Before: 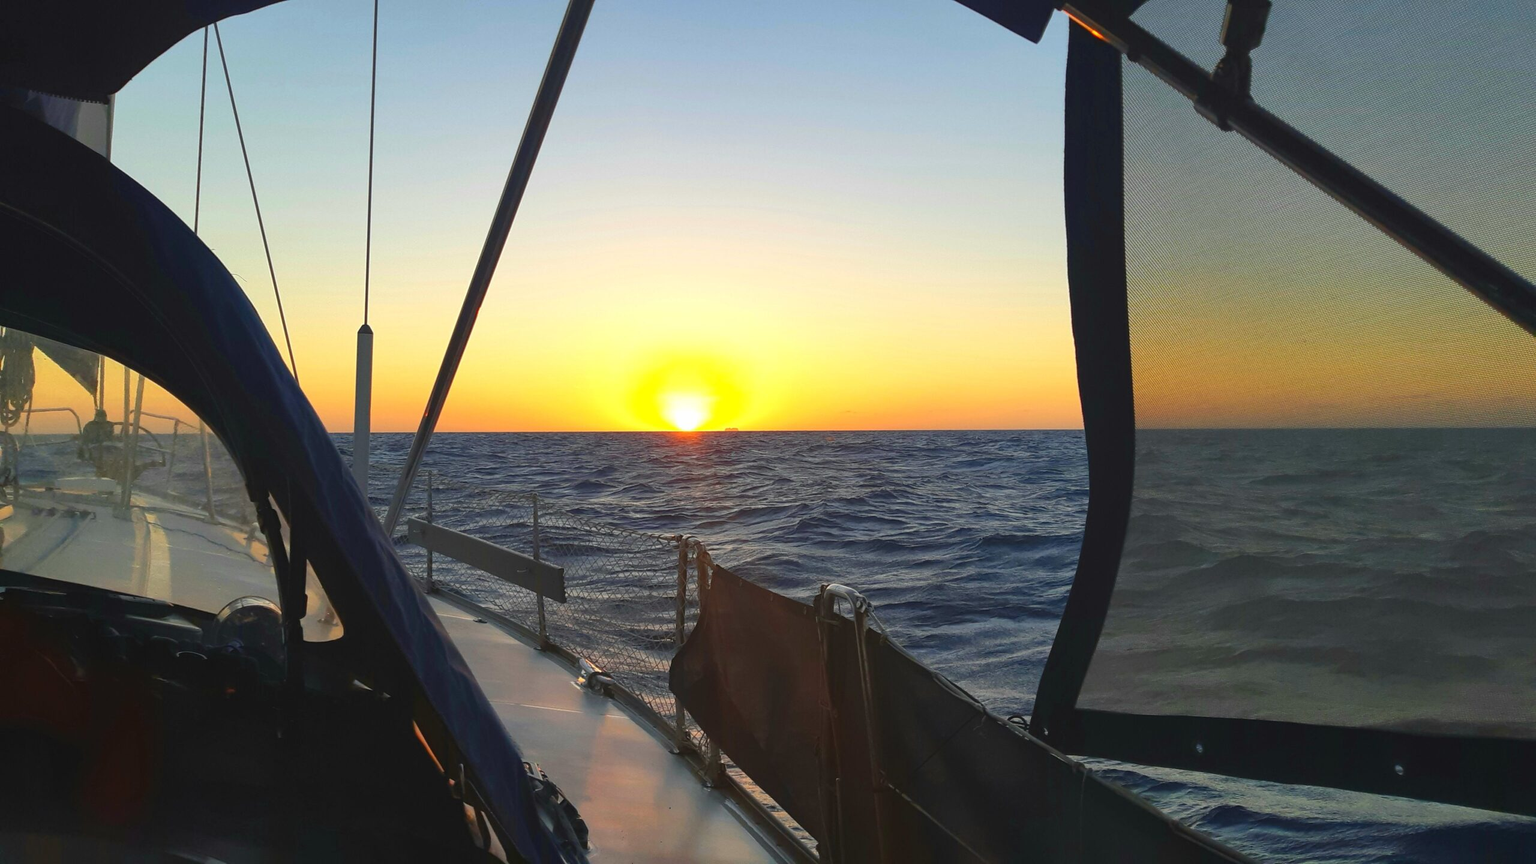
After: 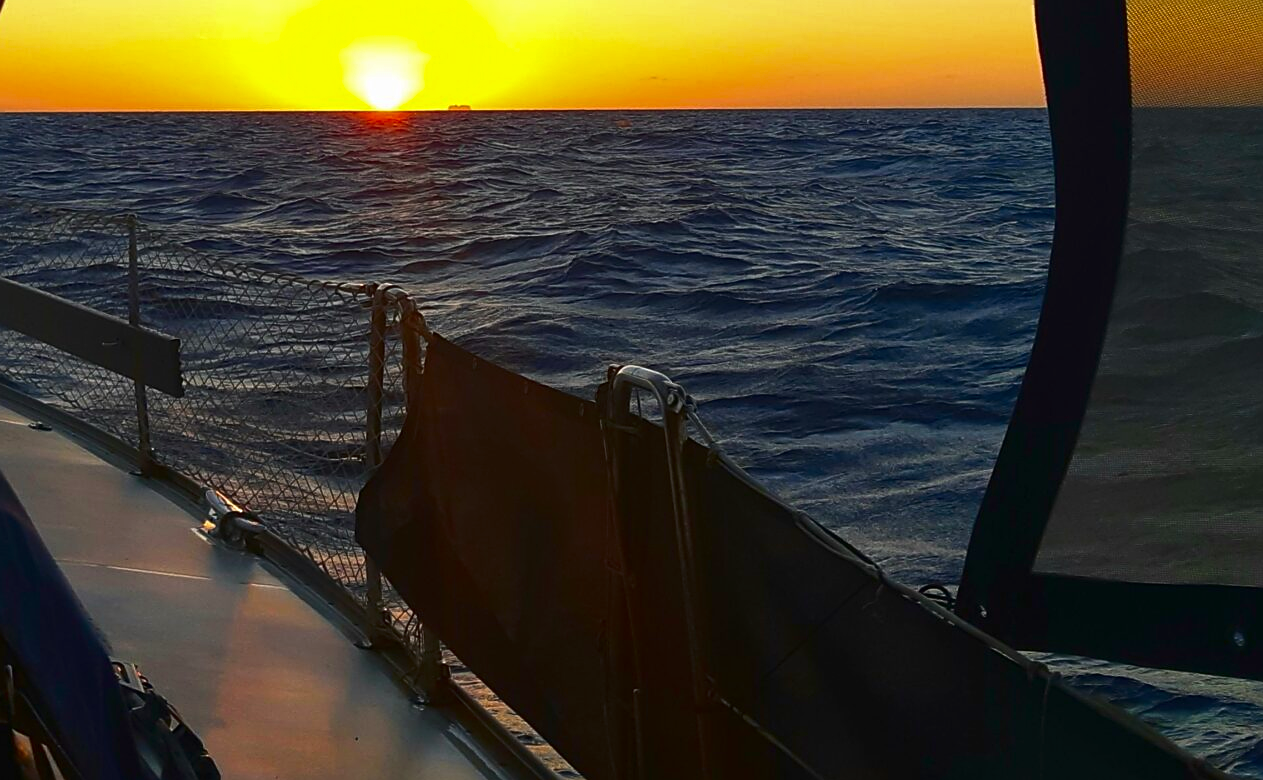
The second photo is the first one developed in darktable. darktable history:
crop: left 29.718%, top 42.288%, right 20.932%, bottom 3.503%
contrast brightness saturation: brightness -0.254, saturation 0.202
sharpen: on, module defaults
